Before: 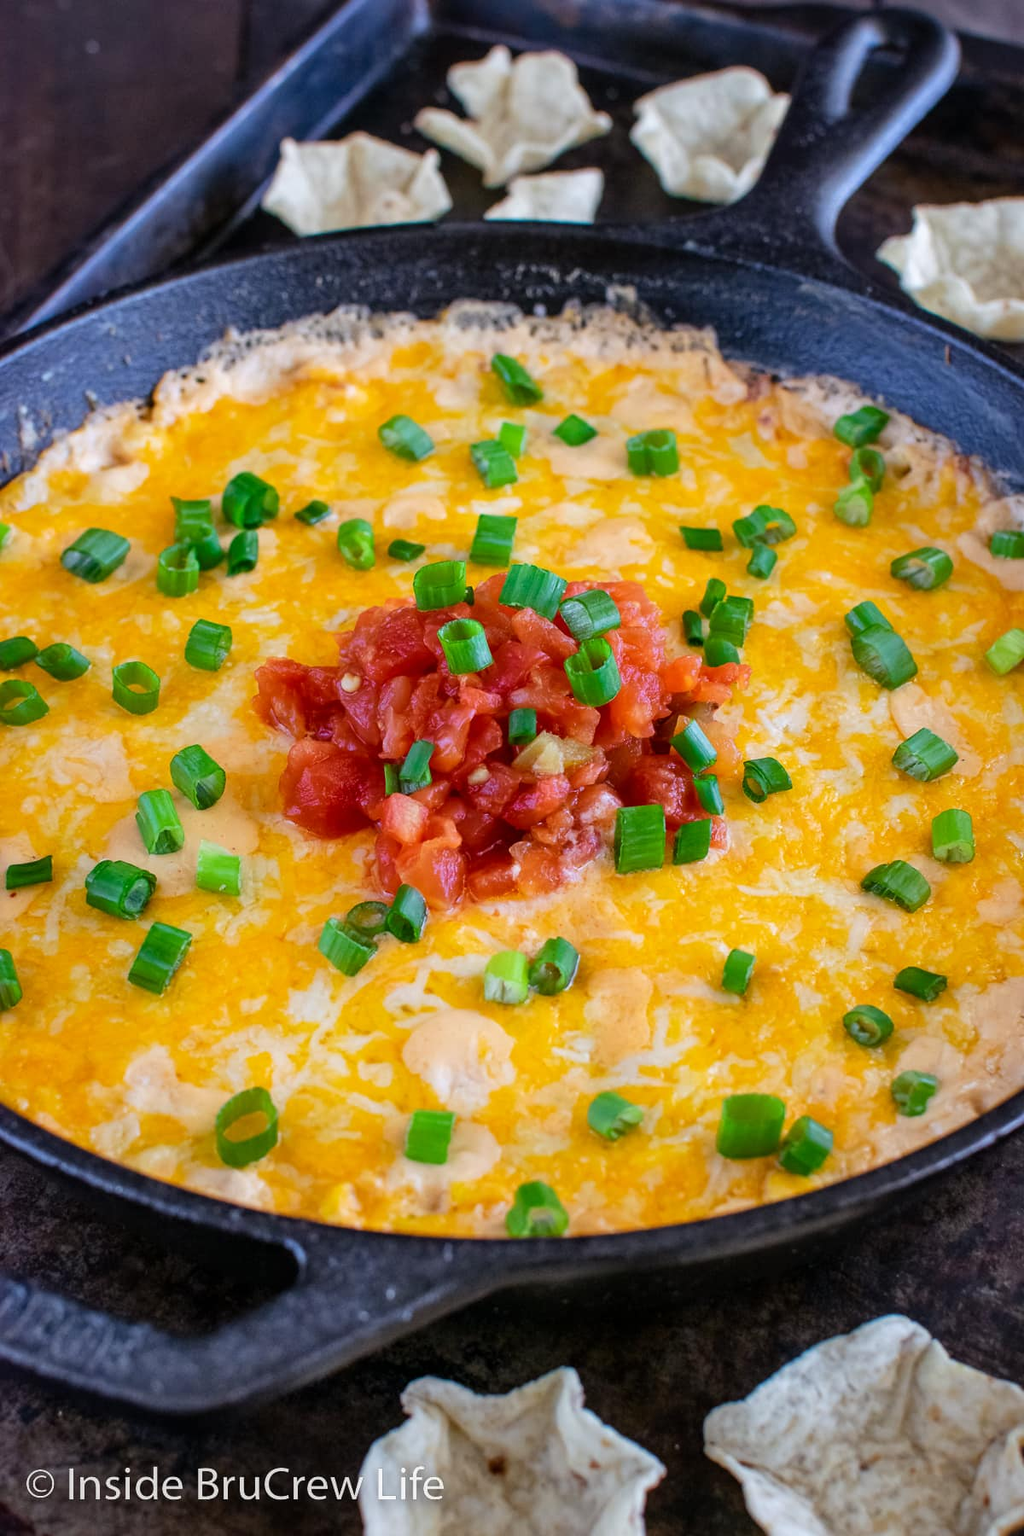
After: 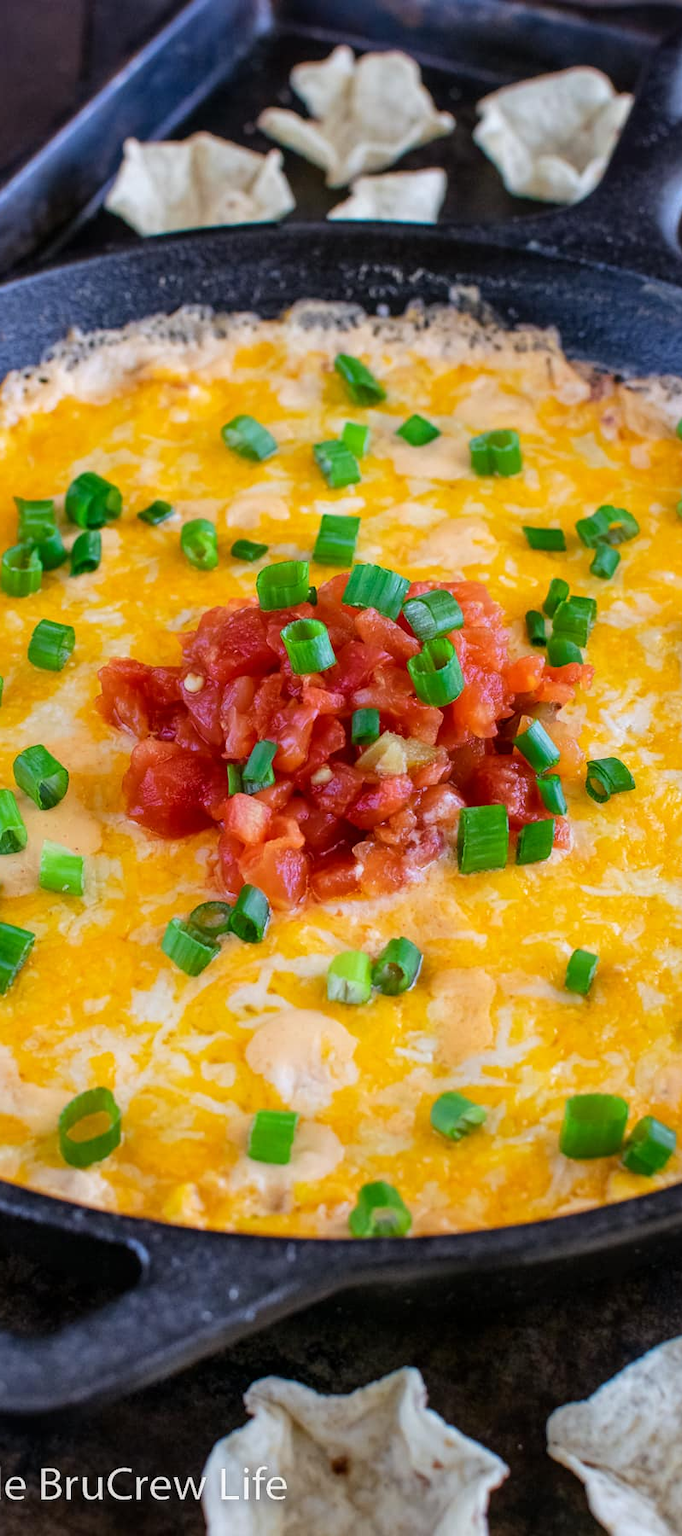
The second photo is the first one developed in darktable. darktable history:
crop and rotate: left 15.344%, right 17.912%
